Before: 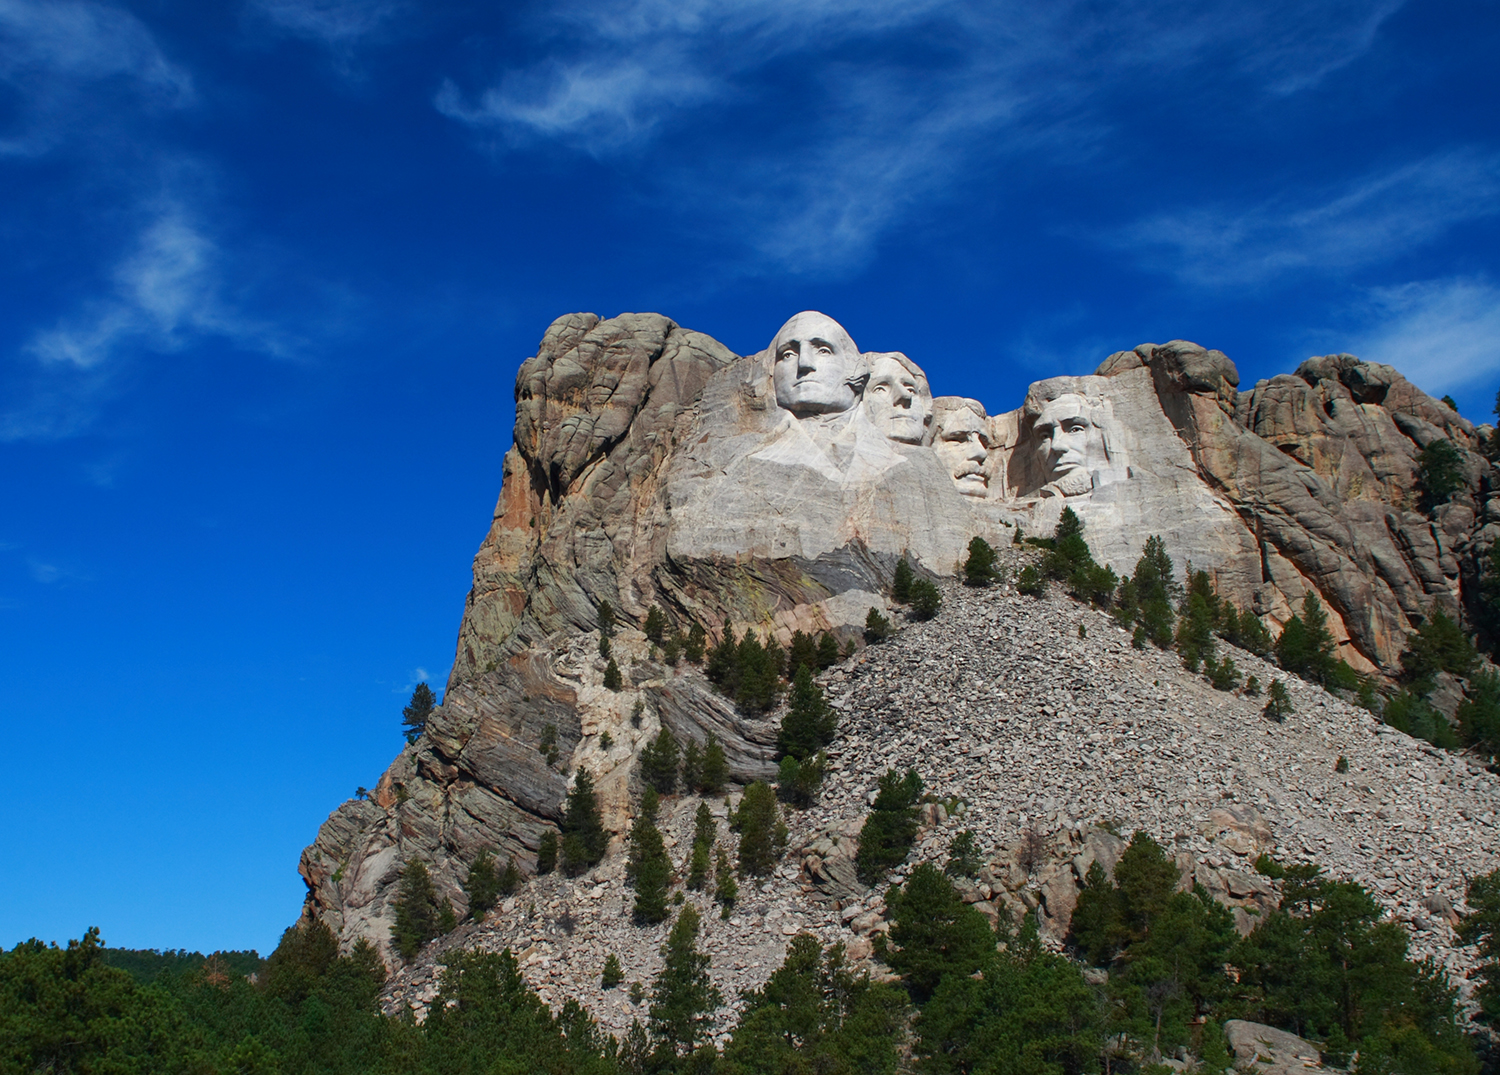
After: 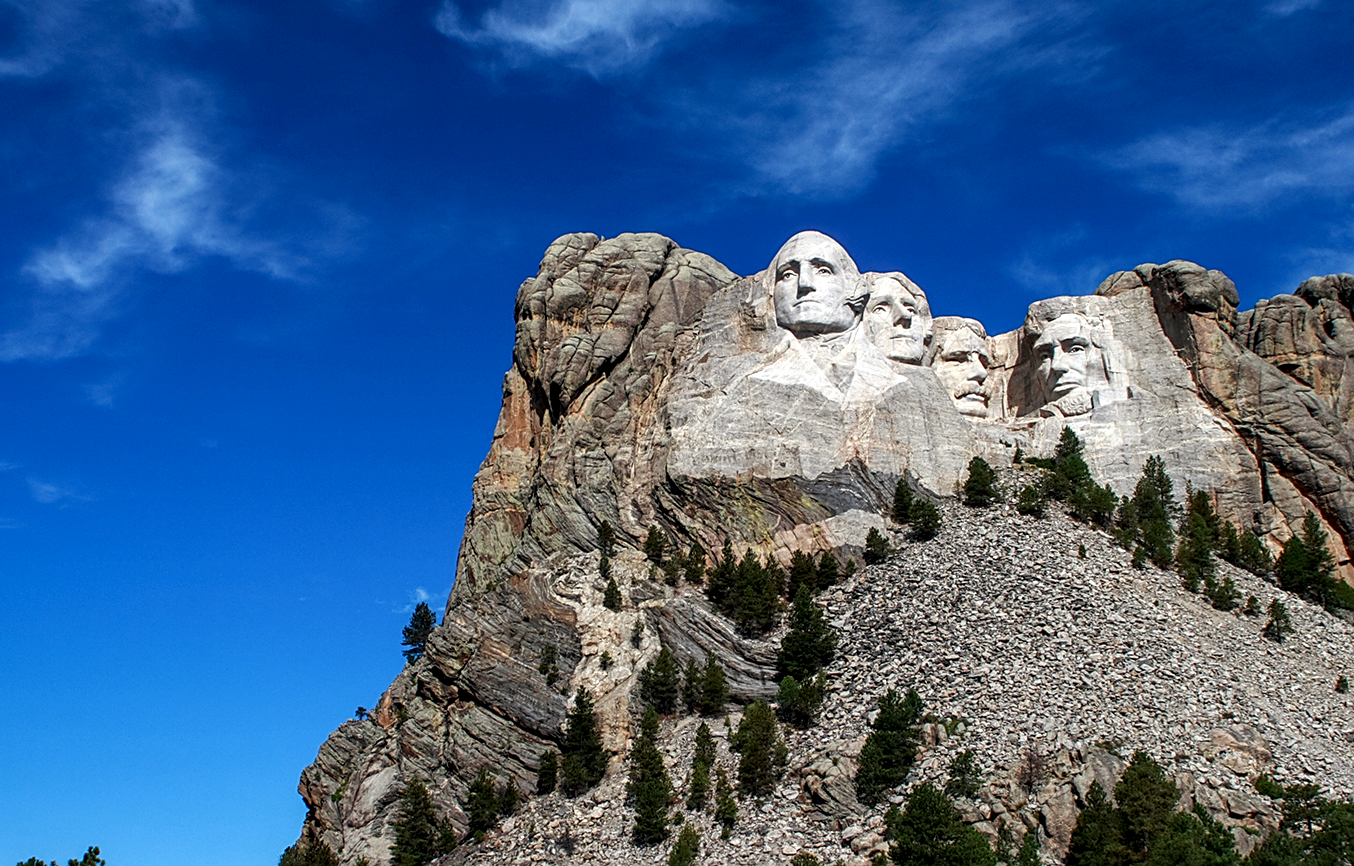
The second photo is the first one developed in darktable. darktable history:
local contrast: highlights 60%, shadows 60%, detail 160%
crop: top 7.49%, right 9.717%, bottom 11.943%
sharpen: on, module defaults
